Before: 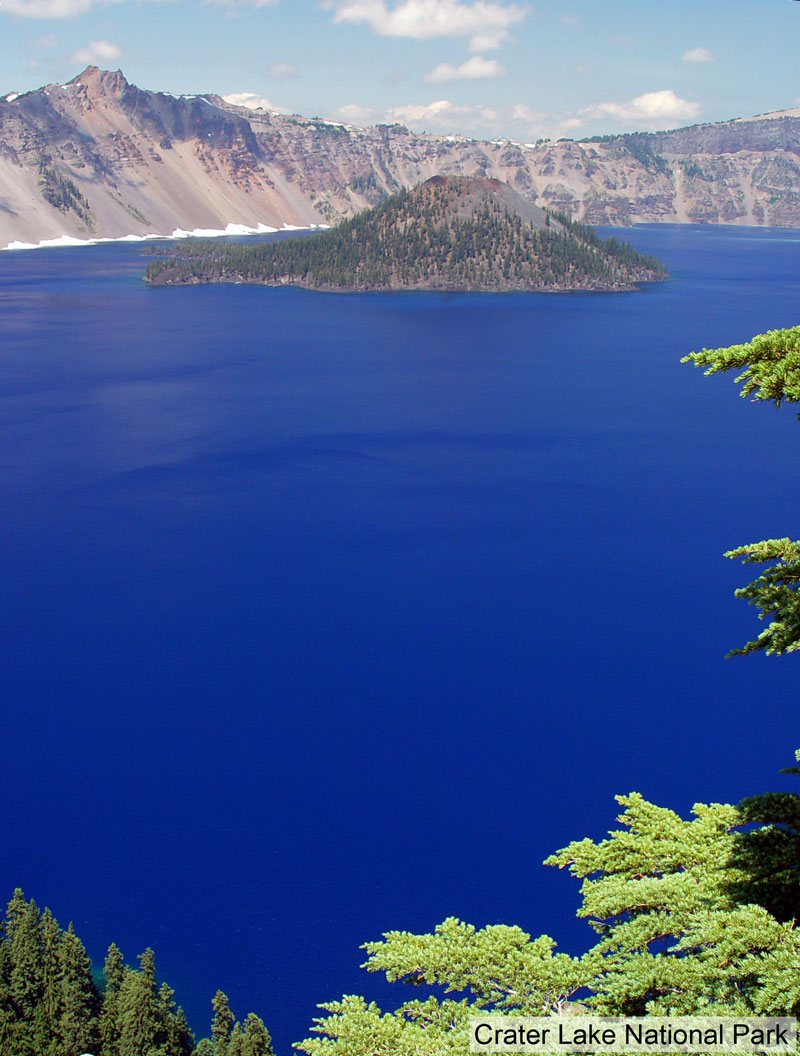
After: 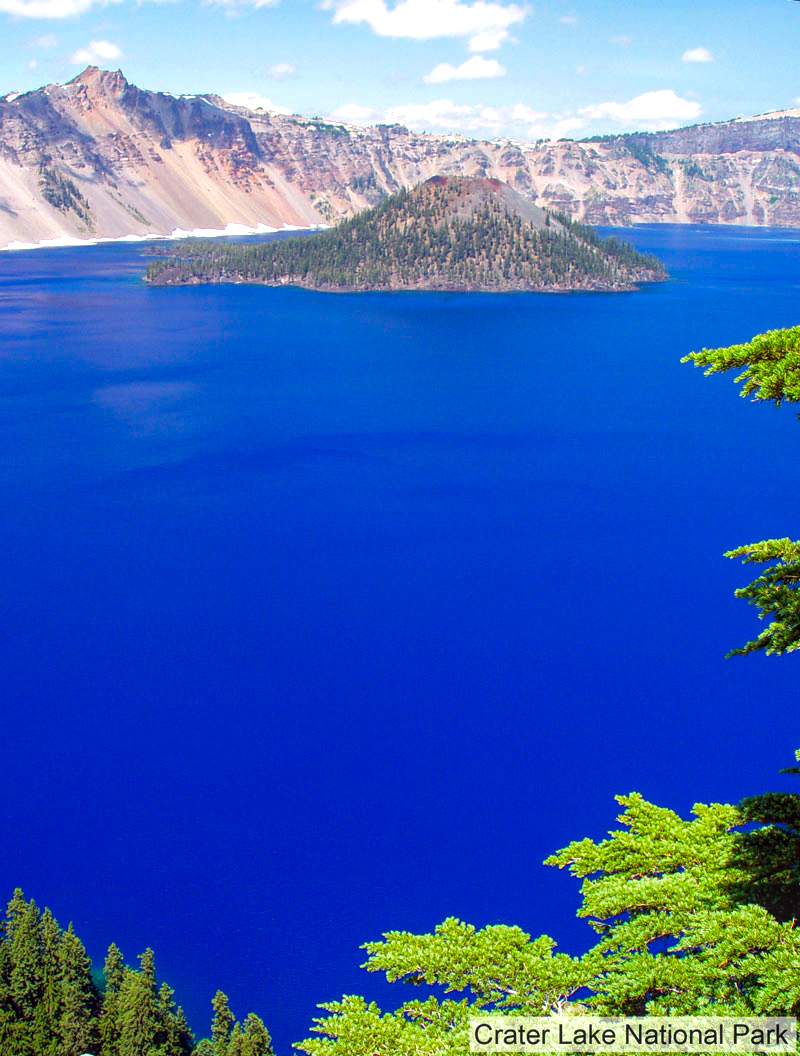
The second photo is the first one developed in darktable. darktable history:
base curve: preserve colors none
local contrast: on, module defaults
color zones: curves: ch0 [(0, 0.425) (0.143, 0.422) (0.286, 0.42) (0.429, 0.419) (0.571, 0.419) (0.714, 0.42) (0.857, 0.422) (1, 0.425)]; ch1 [(0, 0.666) (0.143, 0.669) (0.286, 0.671) (0.429, 0.67) (0.571, 0.67) (0.714, 0.67) (0.857, 0.67) (1, 0.666)]
exposure: exposure 0.6 EV, compensate highlight preservation false
